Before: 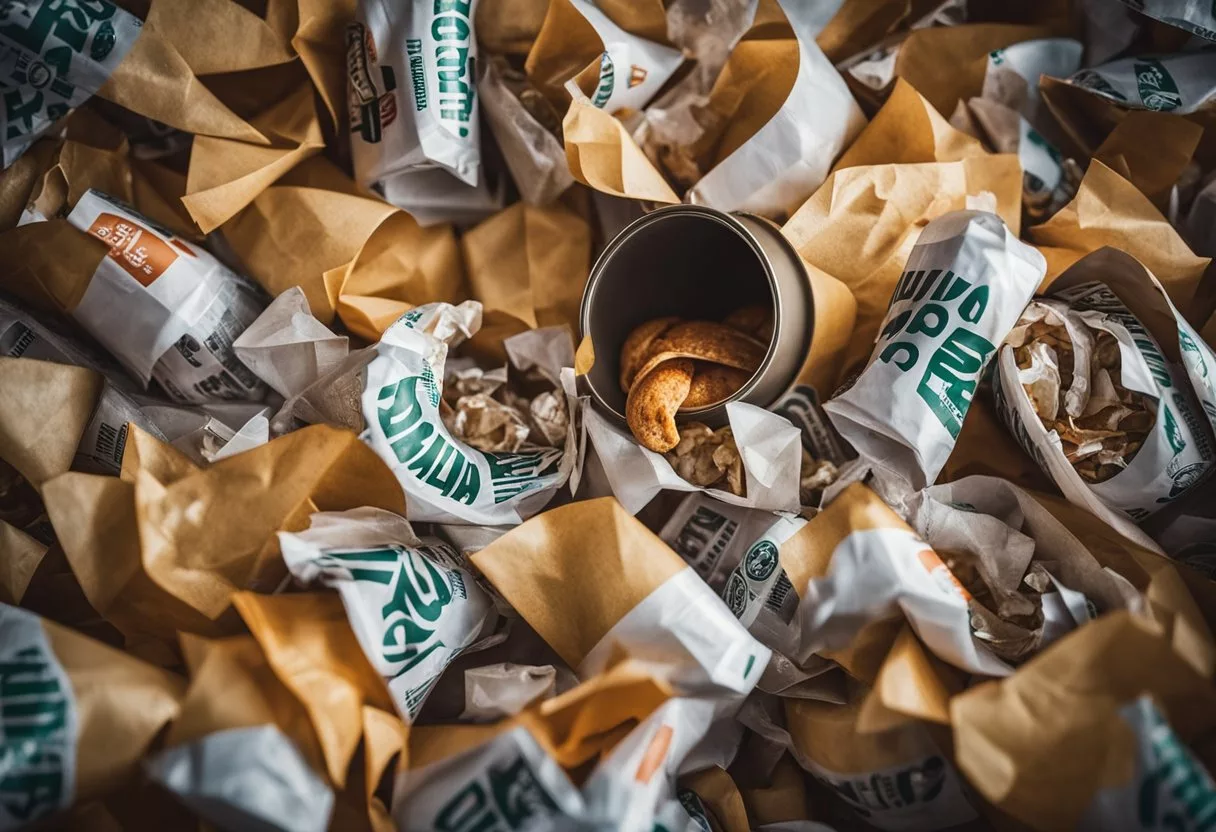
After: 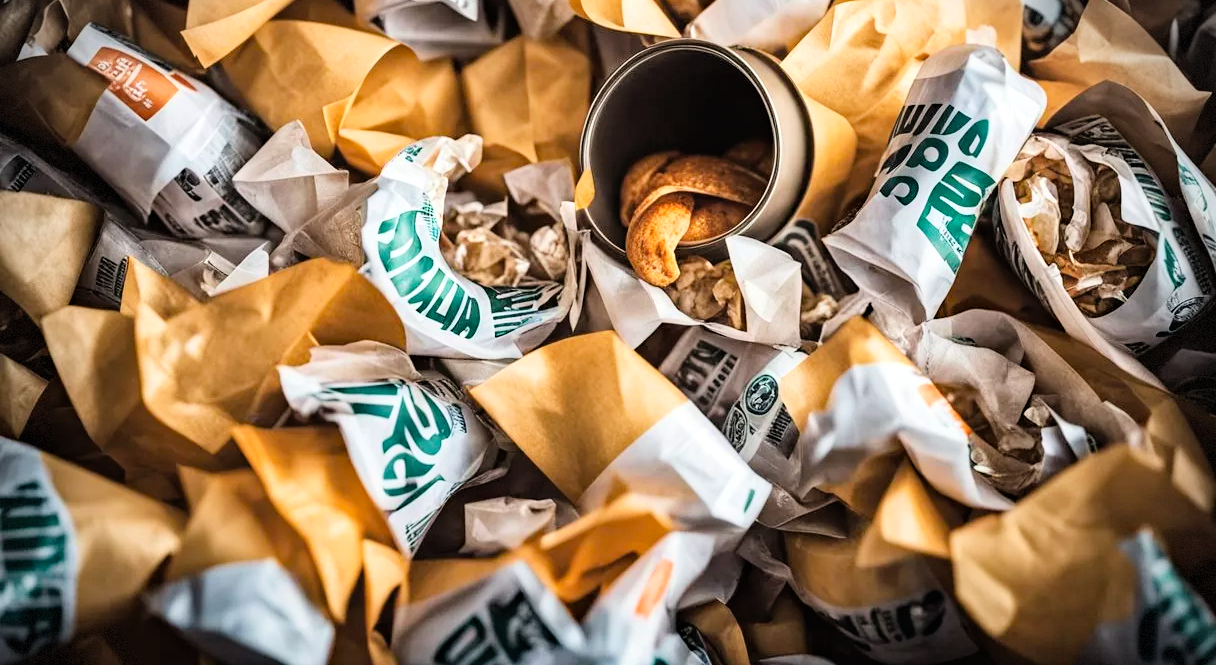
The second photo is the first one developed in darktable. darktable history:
exposure: exposure 0.607 EV, compensate highlight preservation false
filmic rgb: black relative exposure -6.84 EV, white relative exposure 5.87 EV, threshold 5.99 EV, hardness 2.71, color science v6 (2022), enable highlight reconstruction true
tone equalizer: -7 EV 0.096 EV
crop and rotate: top 20.047%
levels: levels [0, 0.43, 0.859]
vignetting: fall-off start 89%, fall-off radius 43.25%, center (-0.028, 0.234), width/height ratio 1.168, dithering 8-bit output, unbound false
haze removal: adaptive false
